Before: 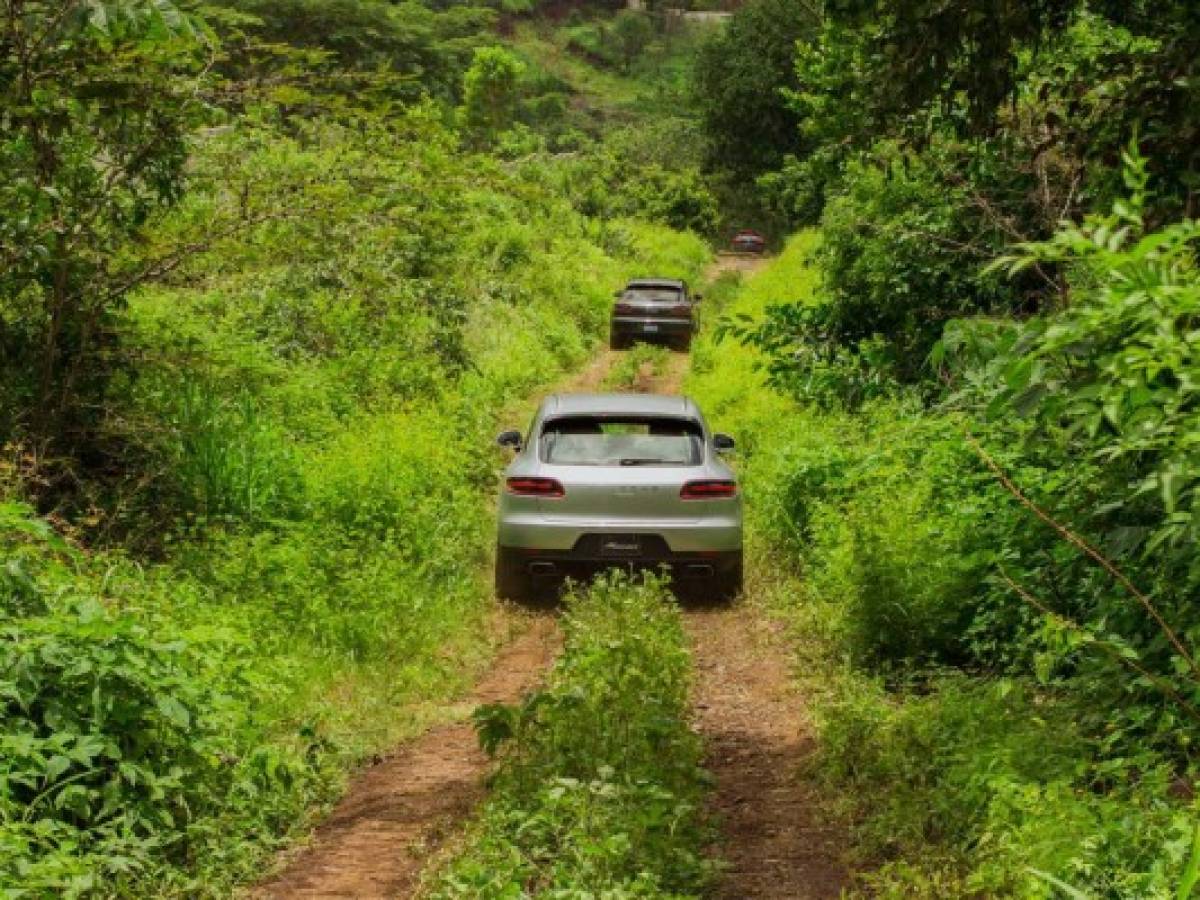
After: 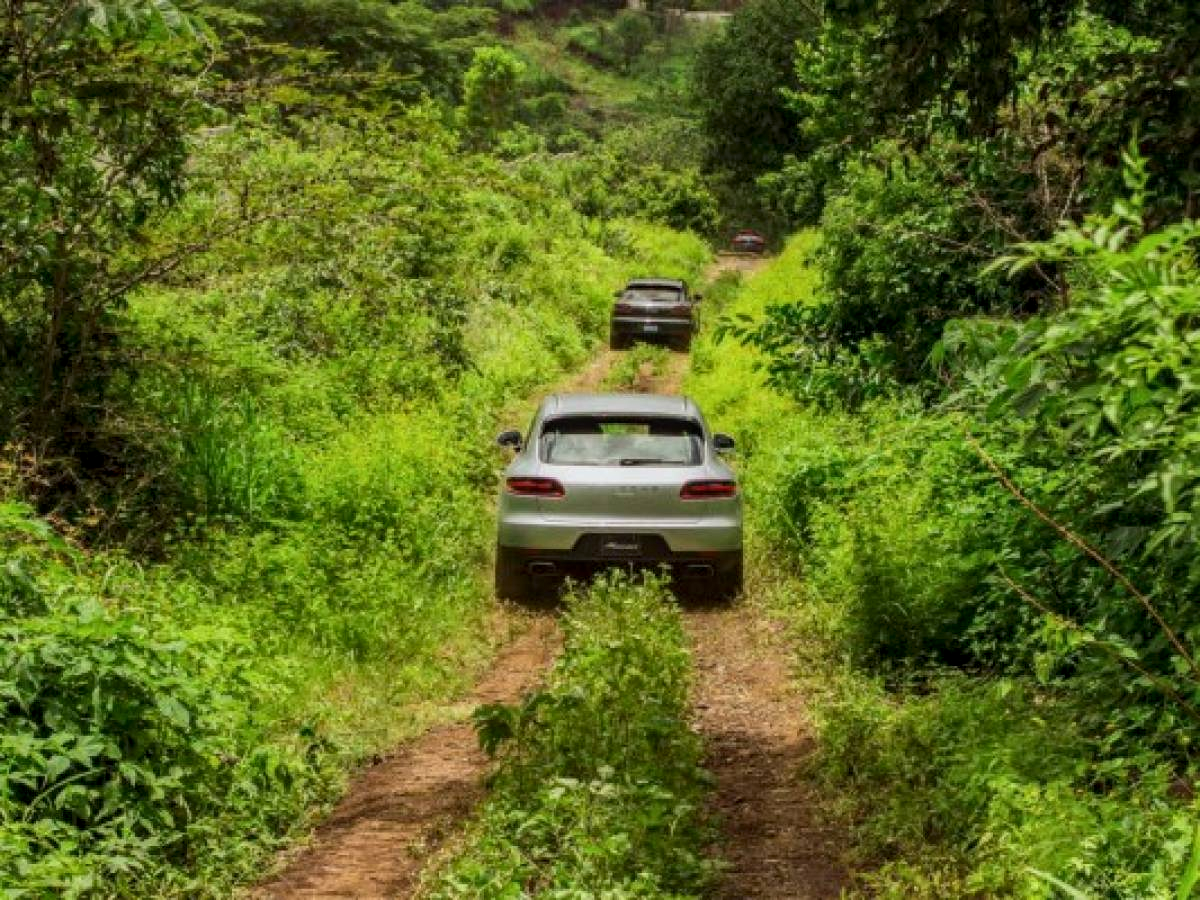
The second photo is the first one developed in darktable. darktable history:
contrast brightness saturation: contrast 0.08, saturation 0.02
local contrast: on, module defaults
